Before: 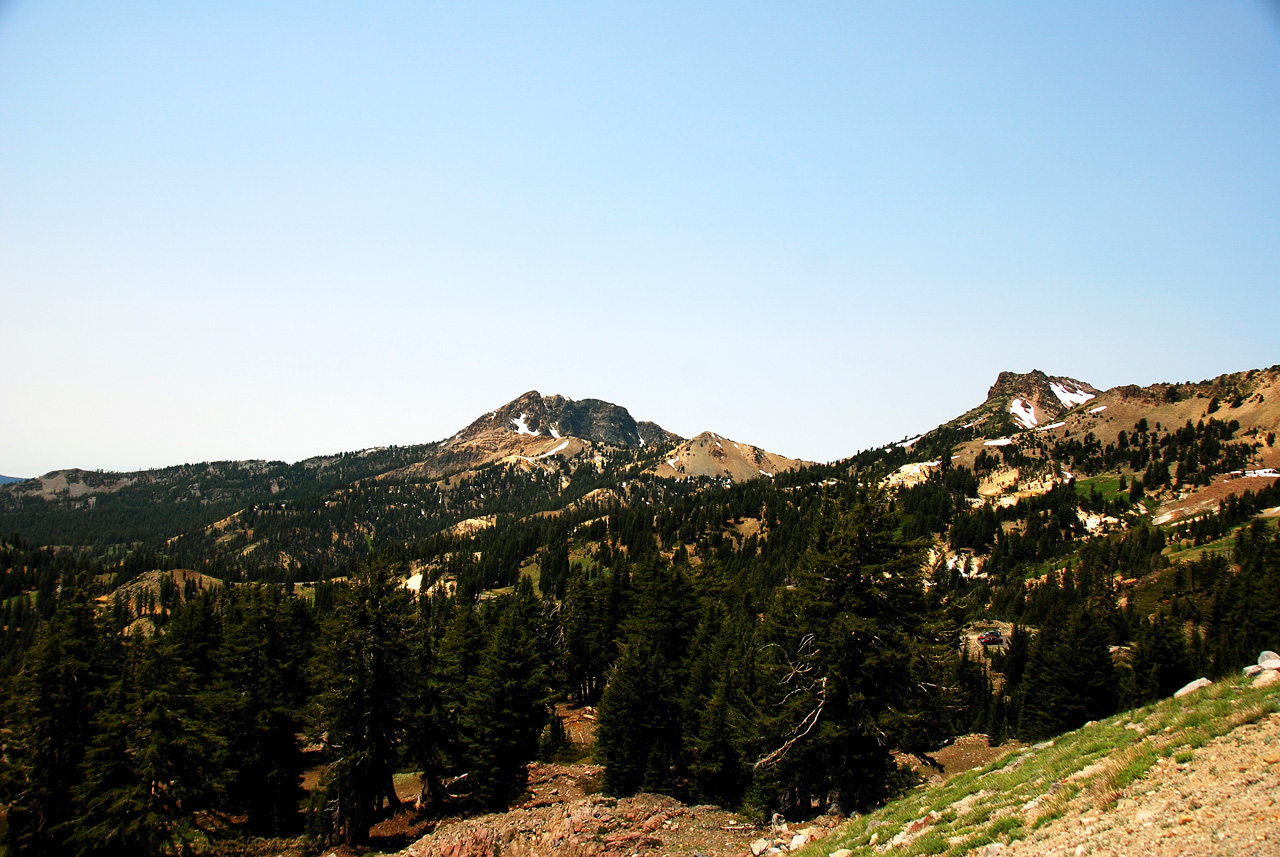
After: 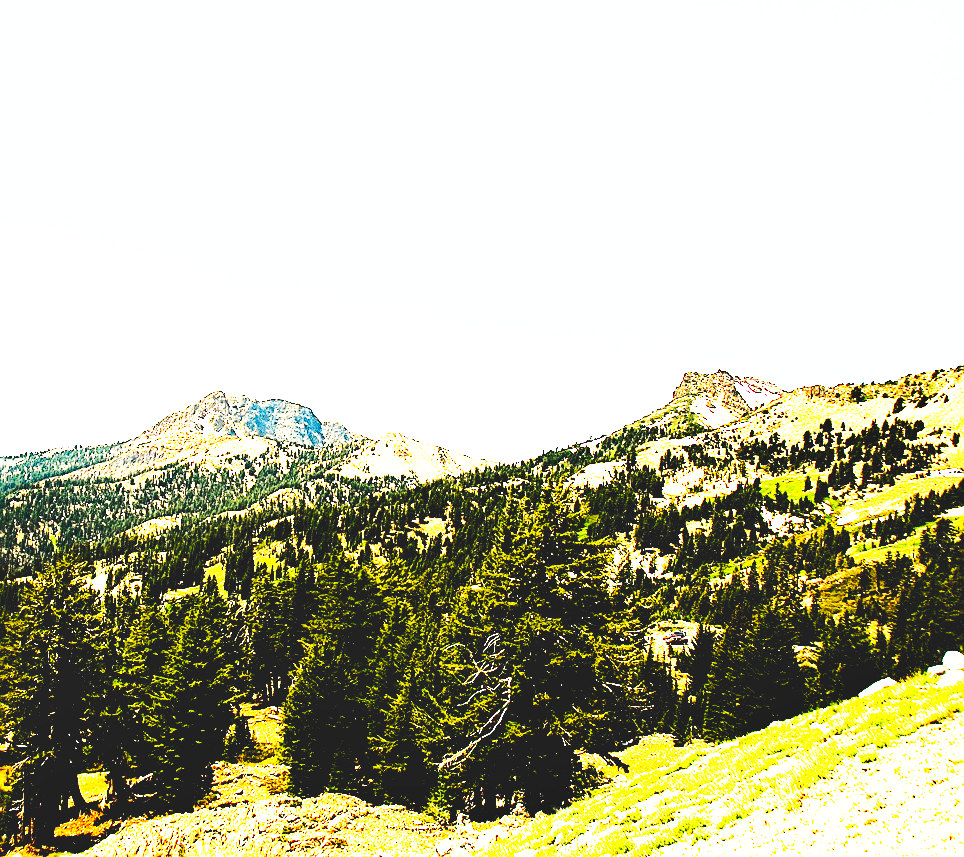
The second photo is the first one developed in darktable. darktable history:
crop and rotate: left 24.677%
shadows and highlights: soften with gaussian
color balance rgb: global offset › luminance -0.302%, global offset › hue 258.38°, perceptual saturation grading › global saturation 31%, perceptual brilliance grading › global brilliance 29.699%, perceptual brilliance grading › highlights 11.843%, perceptual brilliance grading › mid-tones 24.203%, global vibrance 20%
base curve: curves: ch0 [(0, 0.003) (0.001, 0.002) (0.006, 0.004) (0.02, 0.022) (0.048, 0.086) (0.094, 0.234) (0.162, 0.431) (0.258, 0.629) (0.385, 0.8) (0.548, 0.918) (0.751, 0.988) (1, 1)], preserve colors none
sharpen: on, module defaults
tone equalizer: -8 EV -1.08 EV, -7 EV -0.988 EV, -6 EV -0.857 EV, -5 EV -0.605 EV, -3 EV 0.563 EV, -2 EV 0.855 EV, -1 EV 1 EV, +0 EV 1.08 EV, smoothing 1
exposure: exposure 0.802 EV, compensate highlight preservation false
tone curve: curves: ch0 [(0, 0) (0.003, 0.055) (0.011, 0.111) (0.025, 0.126) (0.044, 0.169) (0.069, 0.215) (0.1, 0.199) (0.136, 0.207) (0.177, 0.259) (0.224, 0.327) (0.277, 0.361) (0.335, 0.431) (0.399, 0.501) (0.468, 0.589) (0.543, 0.683) (0.623, 0.73) (0.709, 0.796) (0.801, 0.863) (0.898, 0.921) (1, 1)], color space Lab, independent channels, preserve colors none
